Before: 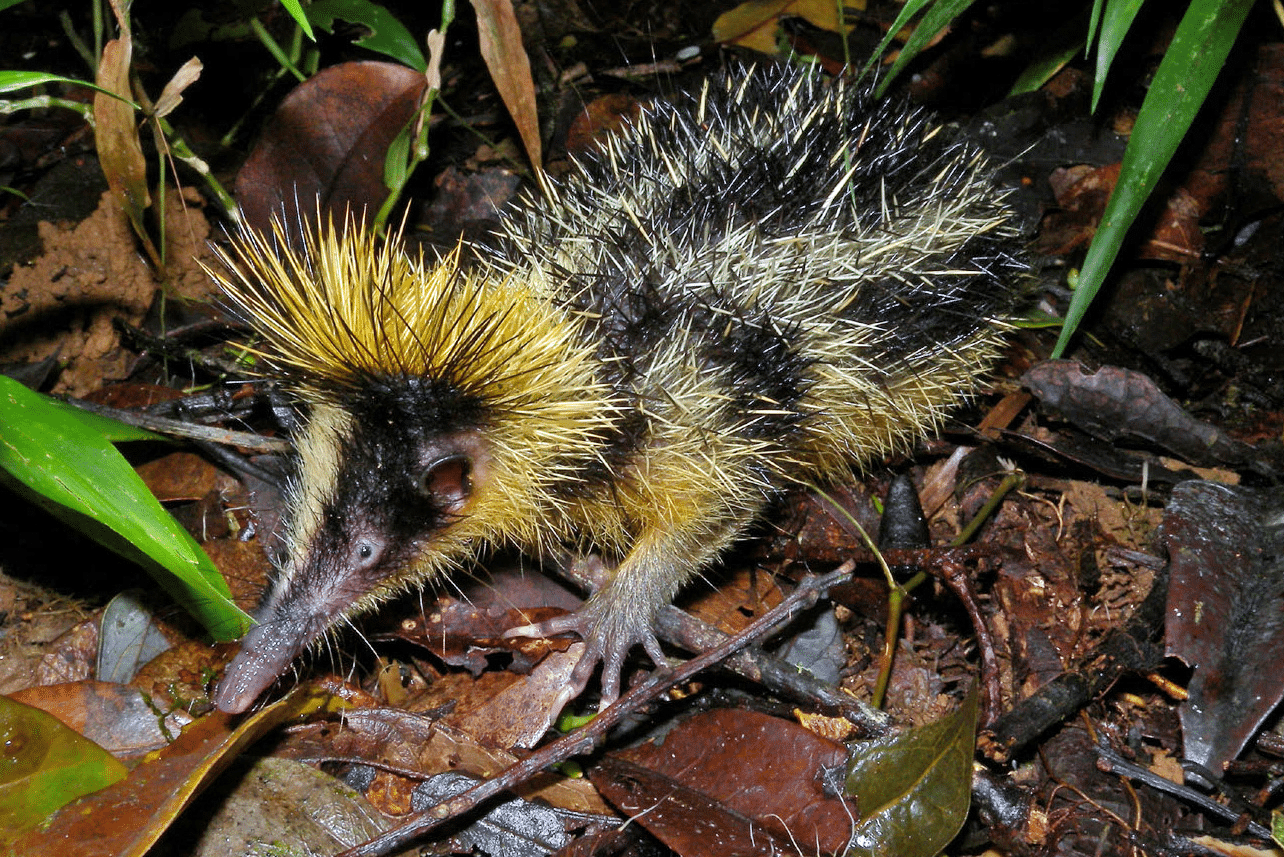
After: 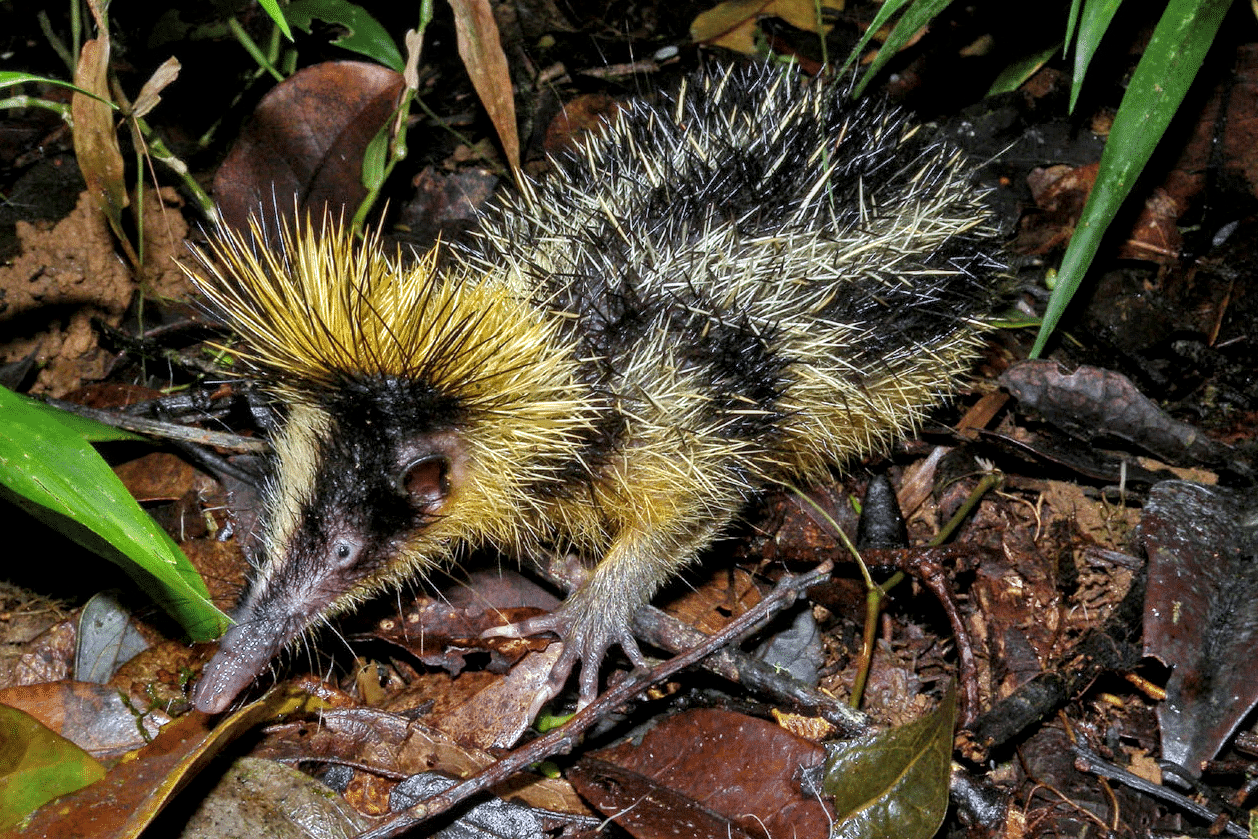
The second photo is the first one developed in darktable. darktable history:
crop: left 1.743%, right 0.268%, bottom 2.011%
local contrast: highlights 35%, detail 135%
contrast brightness saturation: saturation -0.05
